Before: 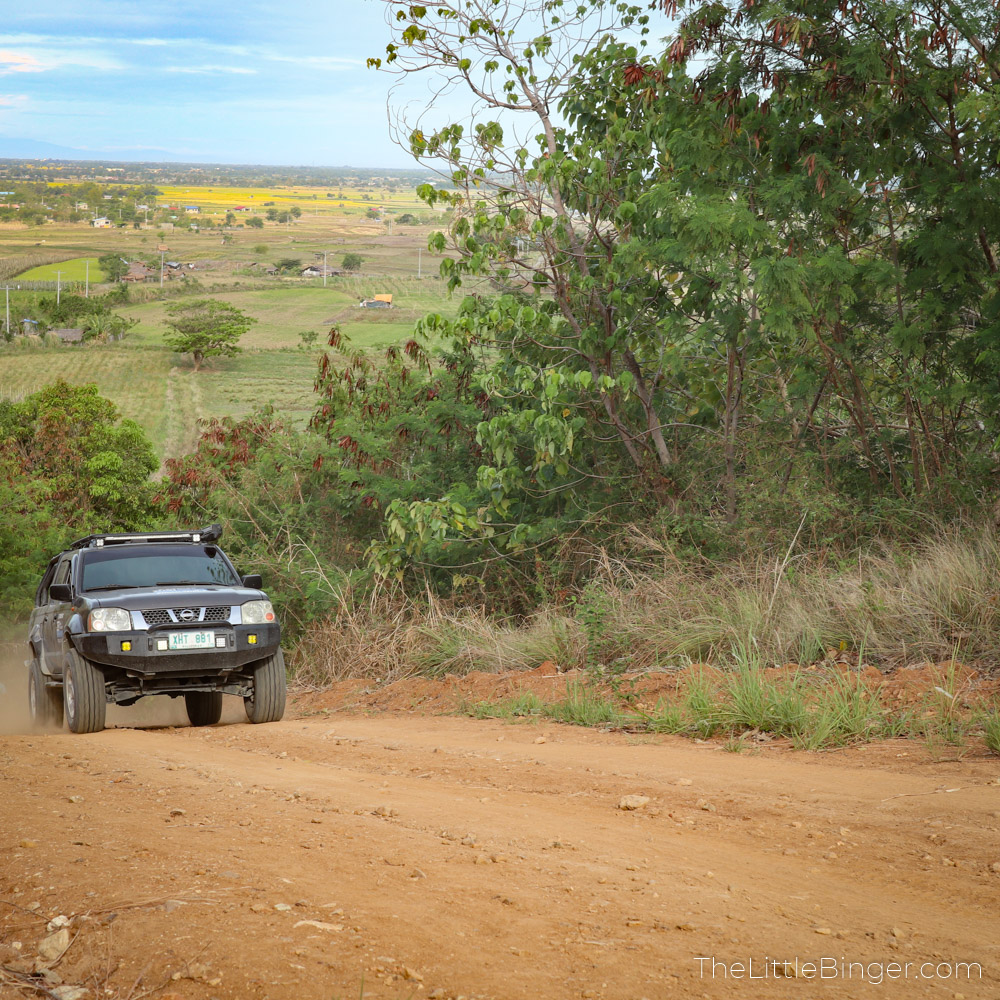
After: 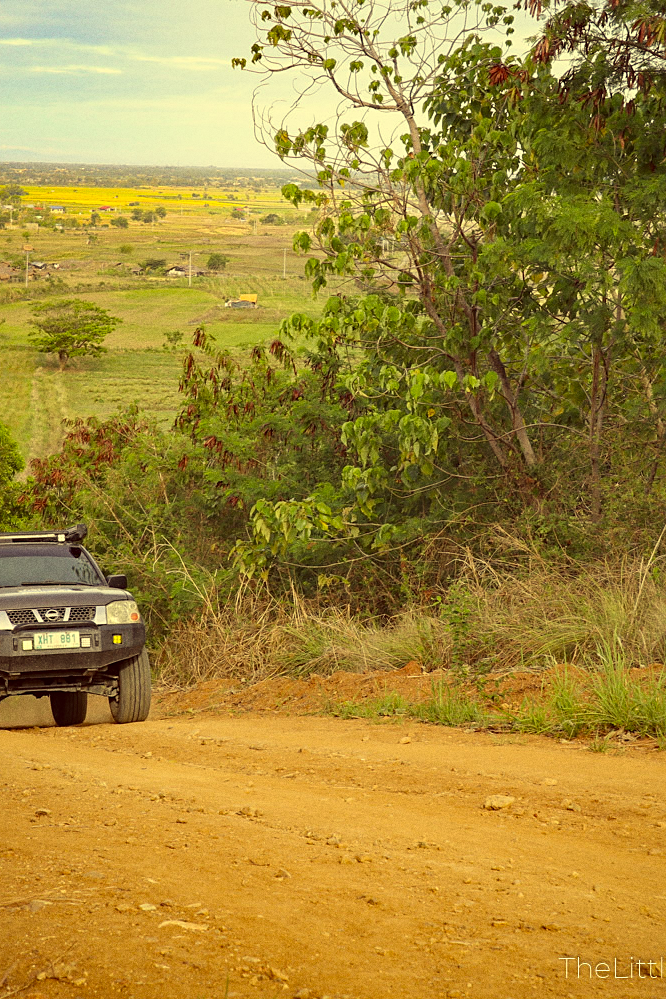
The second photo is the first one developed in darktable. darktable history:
crop and rotate: left 13.537%, right 19.796%
grain: coarseness 0.09 ISO
color correction: highlights a* -0.482, highlights b* 40, shadows a* 9.8, shadows b* -0.161
sharpen: radius 1.864, amount 0.398, threshold 1.271
local contrast: highlights 100%, shadows 100%, detail 120%, midtone range 0.2
